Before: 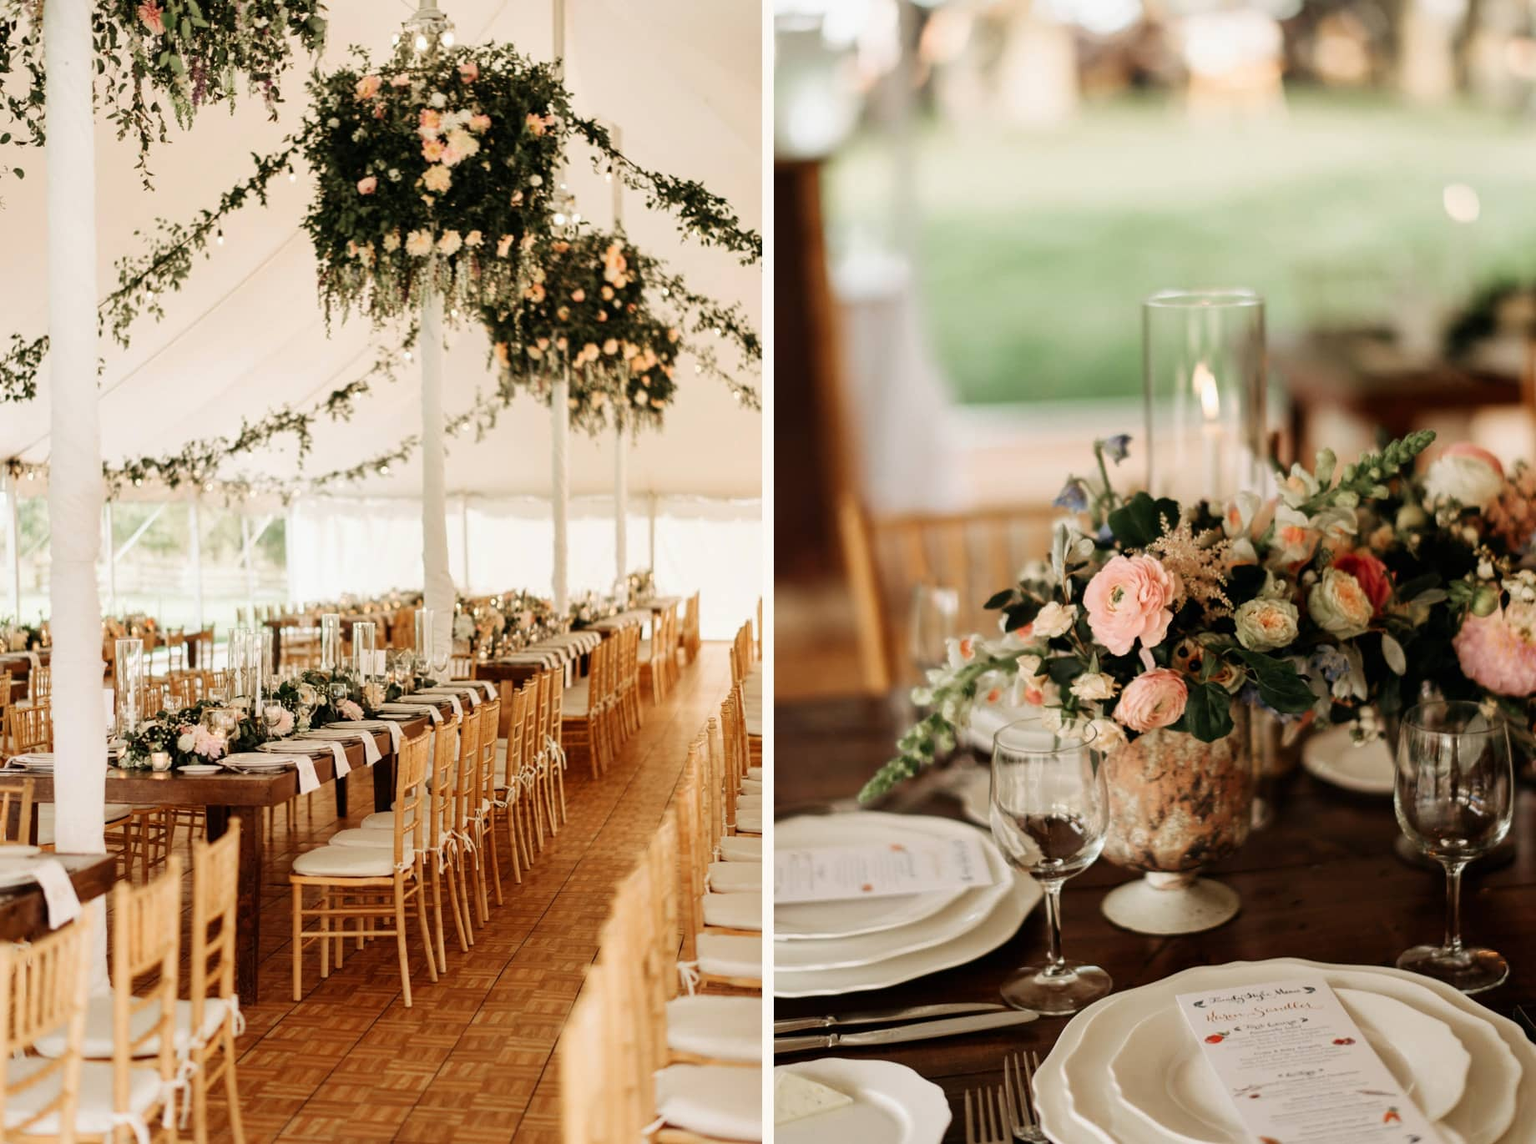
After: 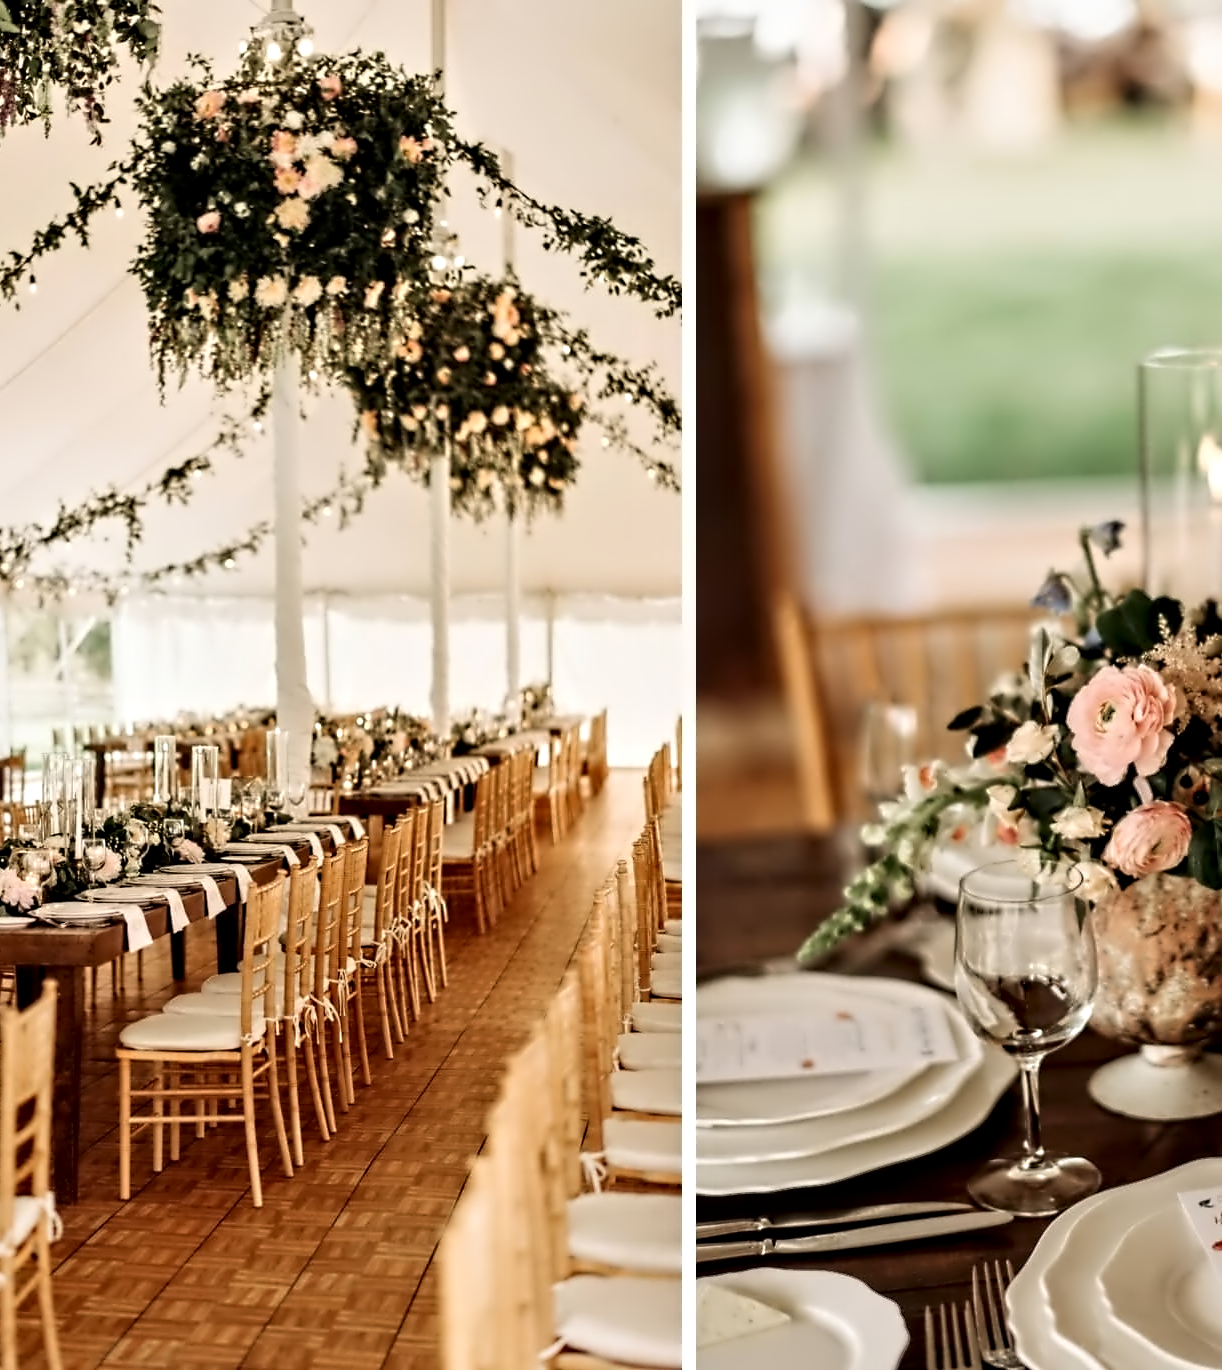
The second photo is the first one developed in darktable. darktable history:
crop and rotate: left 12.657%, right 20.885%
contrast equalizer: octaves 7, y [[0.5, 0.542, 0.583, 0.625, 0.667, 0.708], [0.5 ×6], [0.5 ×6], [0, 0.033, 0.067, 0.1, 0.133, 0.167], [0, 0.05, 0.1, 0.15, 0.2, 0.25]]
tone equalizer: on, module defaults
